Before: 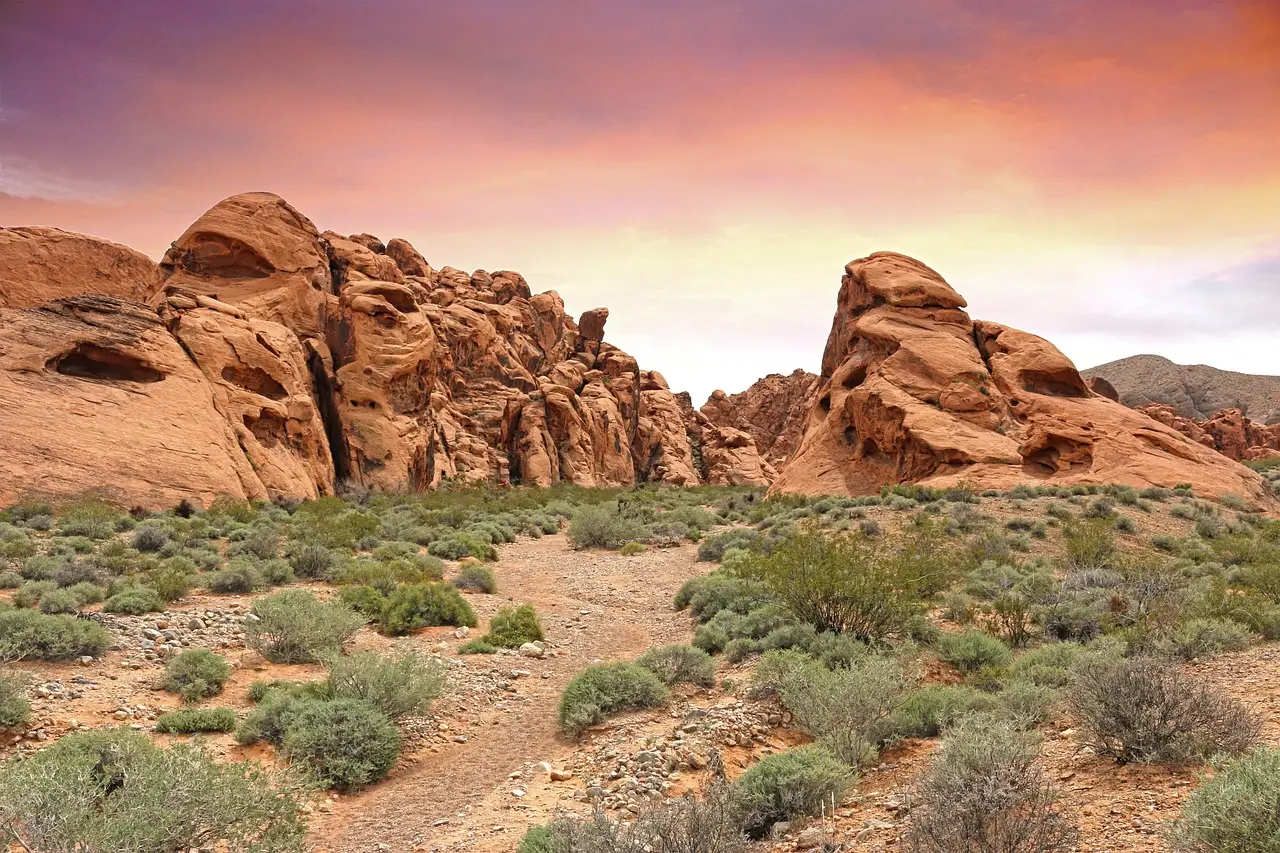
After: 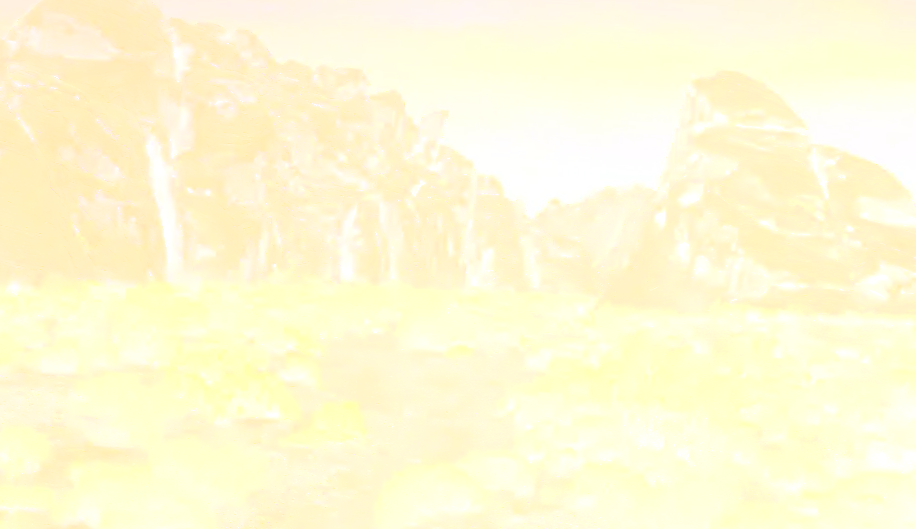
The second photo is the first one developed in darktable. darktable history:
crop and rotate: angle -3.37°, left 9.79%, top 20.73%, right 12.42%, bottom 11.82%
local contrast: detail 130%
bloom: size 85%, threshold 5%, strength 85%
